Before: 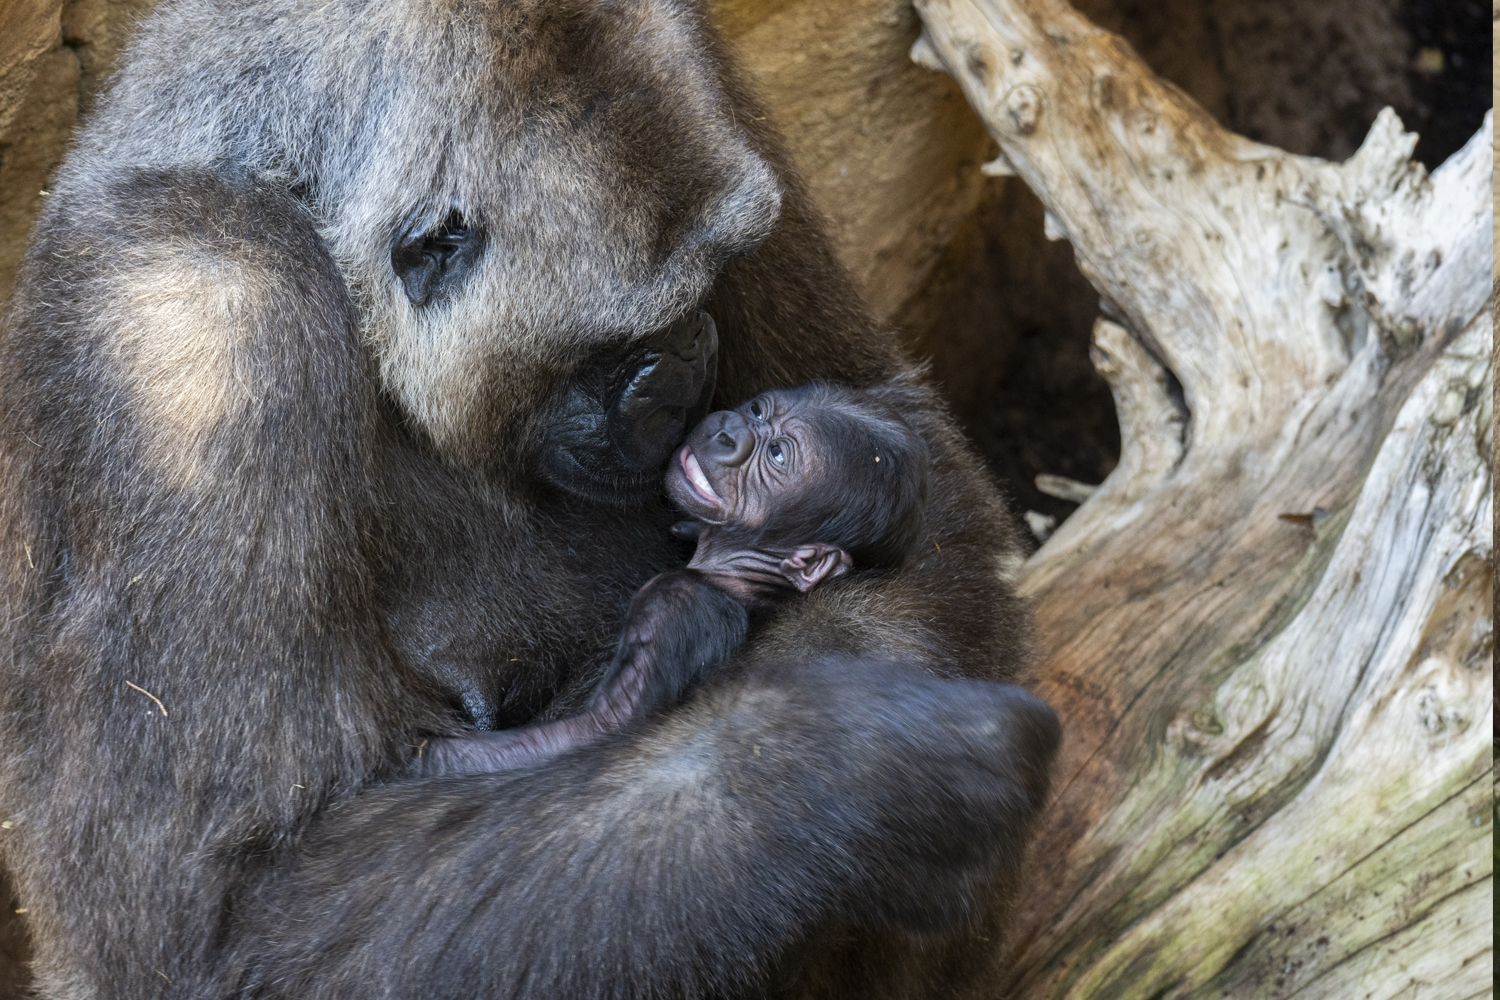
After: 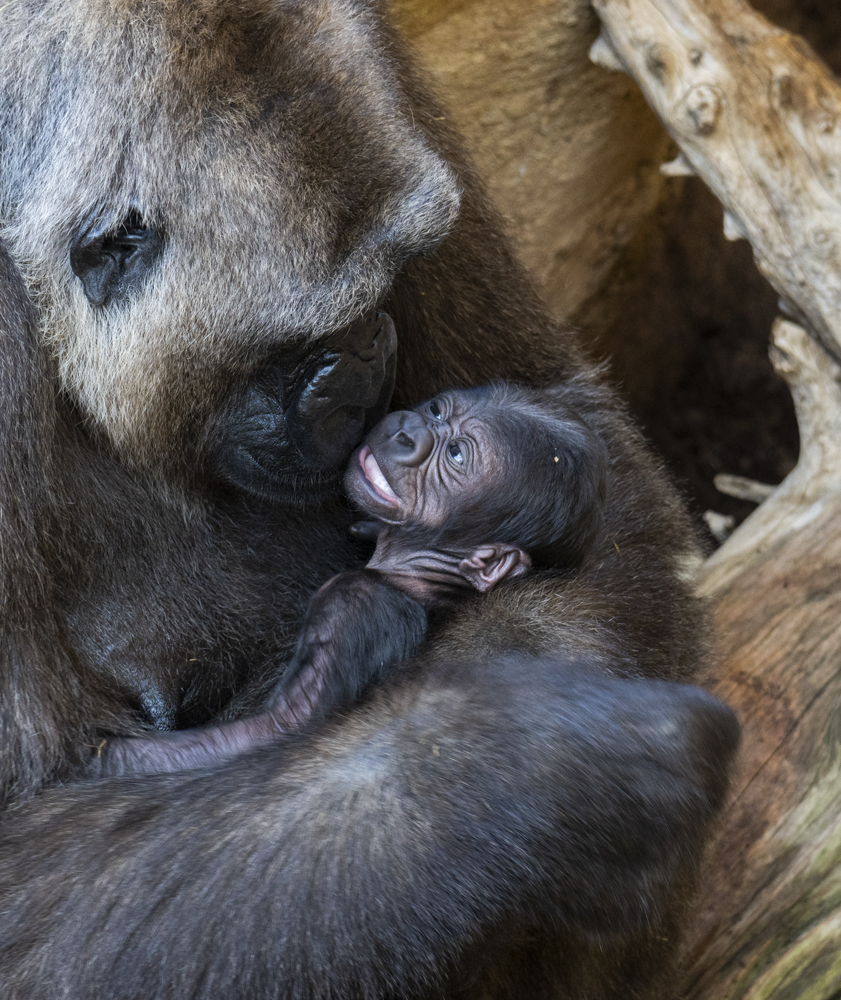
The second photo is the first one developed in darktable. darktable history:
crop: left 21.454%, right 22.472%
